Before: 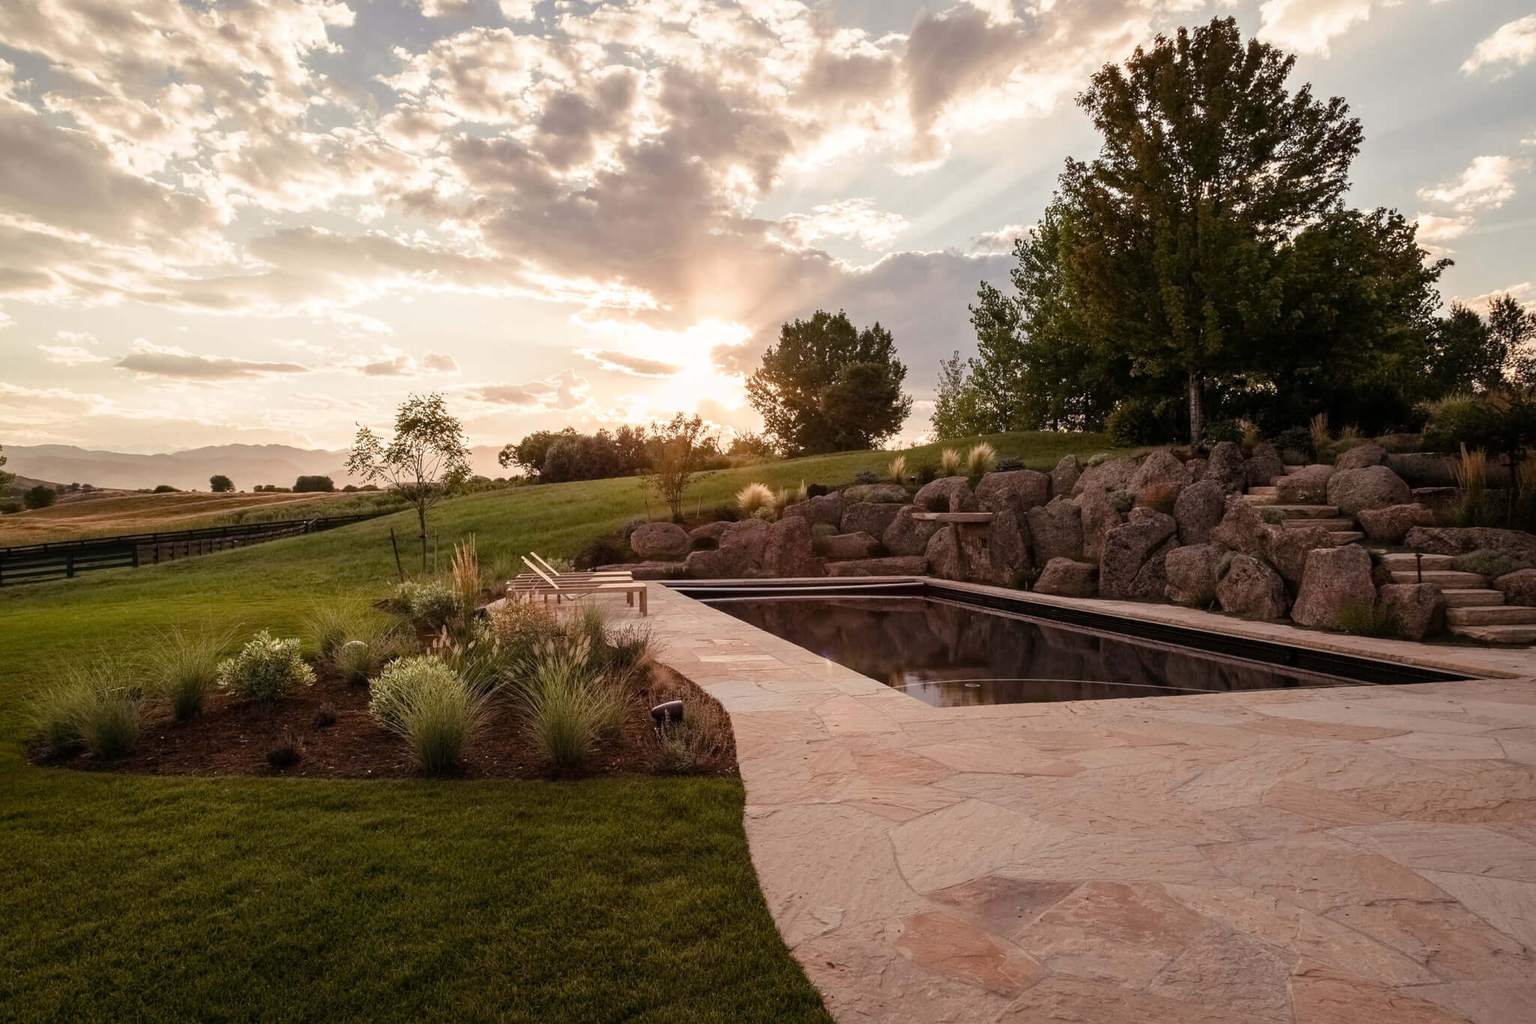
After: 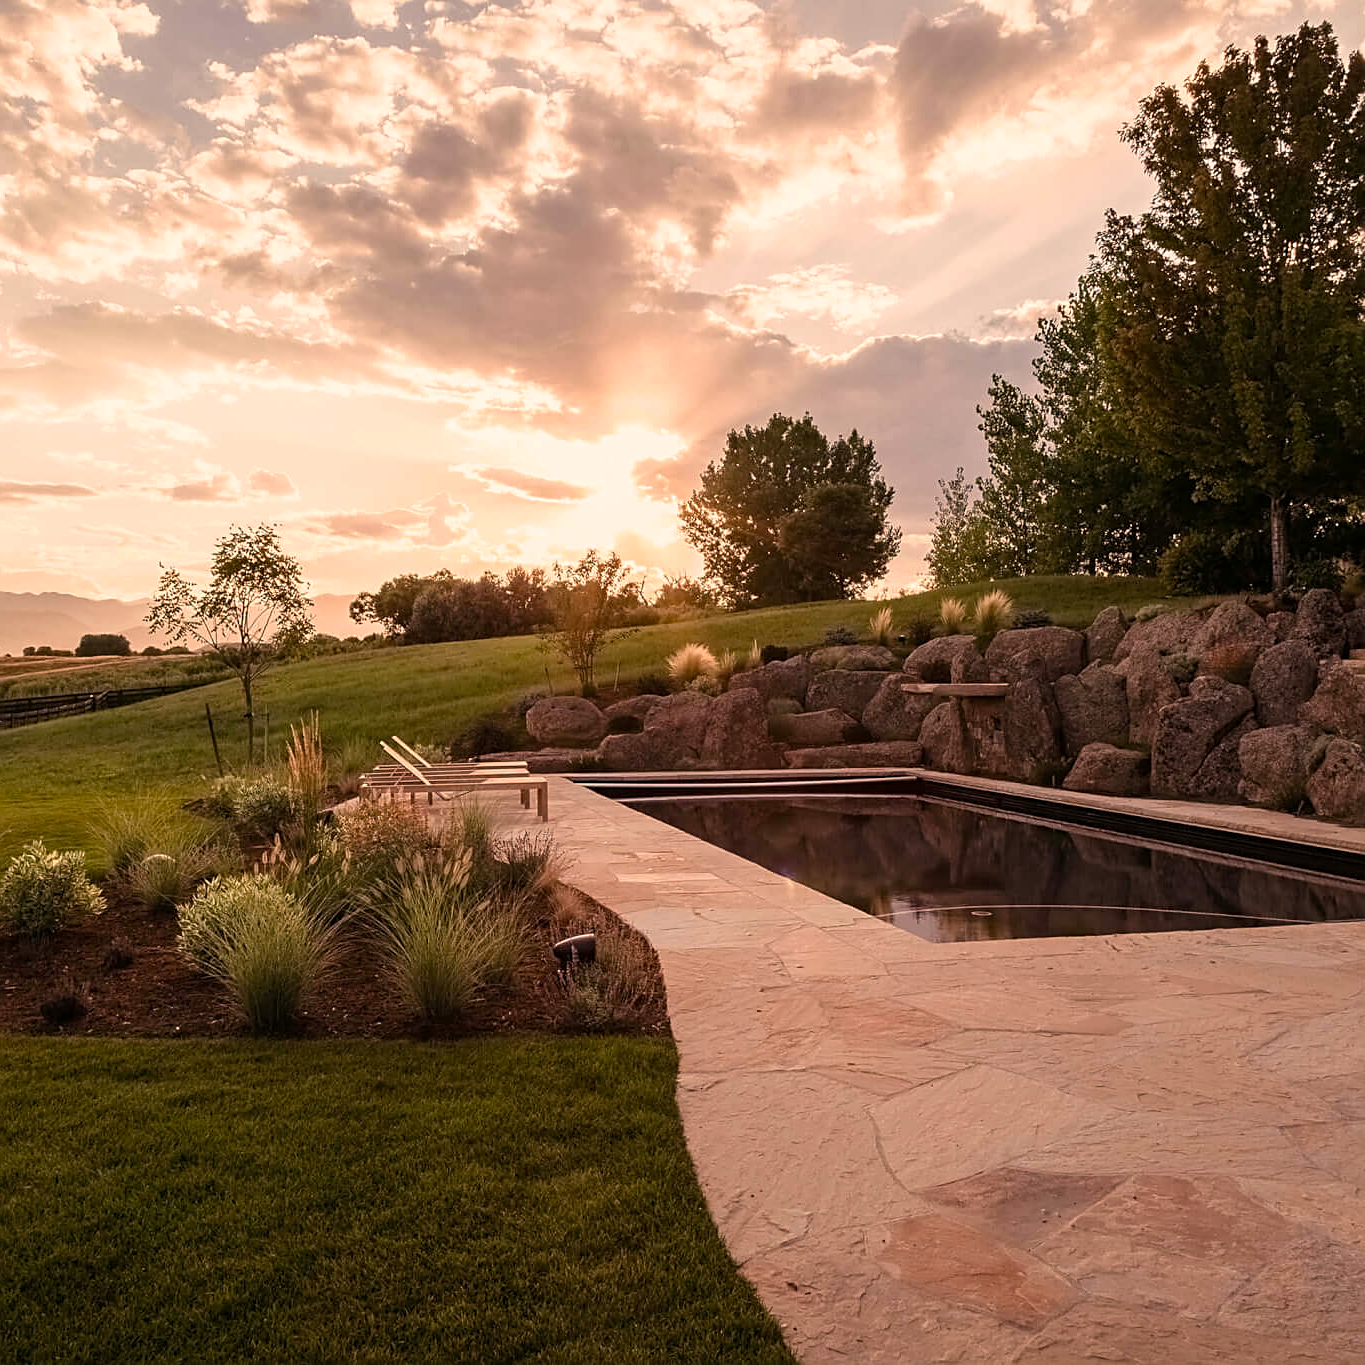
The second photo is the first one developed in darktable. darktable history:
crop: left 15.419%, right 17.914%
color correction: highlights a* 11.96, highlights b* 11.58
sharpen: on, module defaults
